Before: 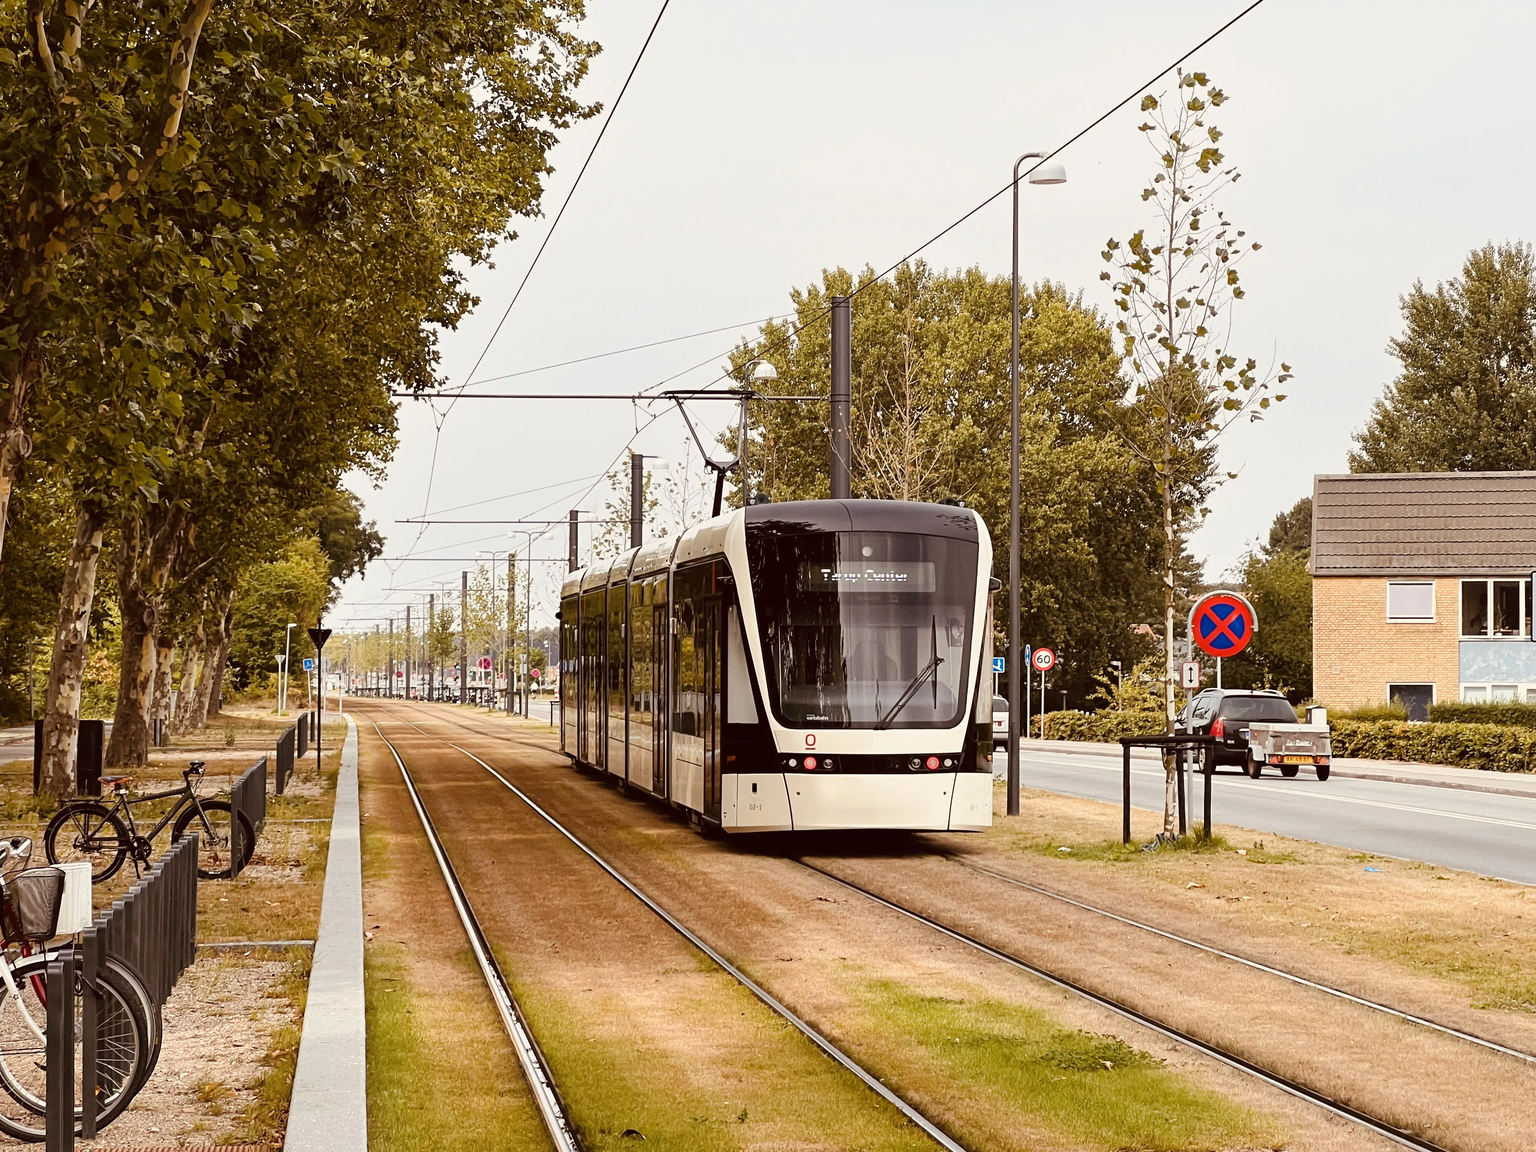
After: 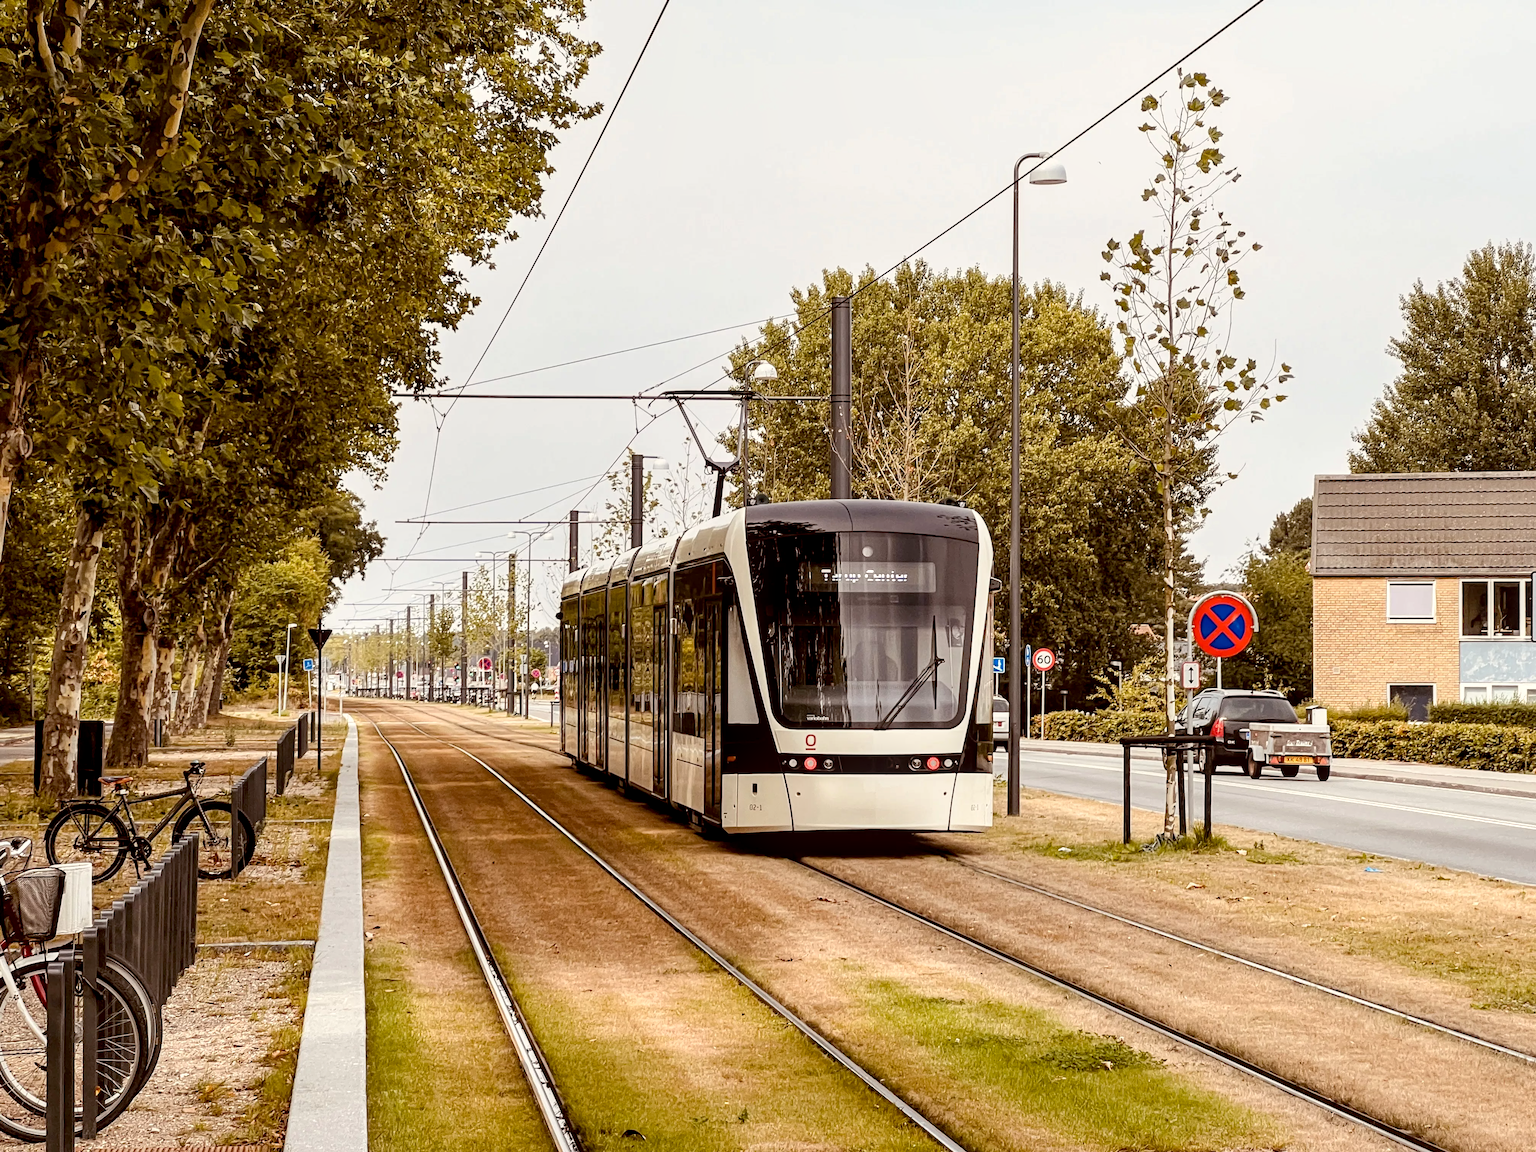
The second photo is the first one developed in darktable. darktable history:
exposure: black level correction 0.008, exposure 0.1 EV, compensate exposure bias true, compensate highlight preservation false
local contrast: on, module defaults
